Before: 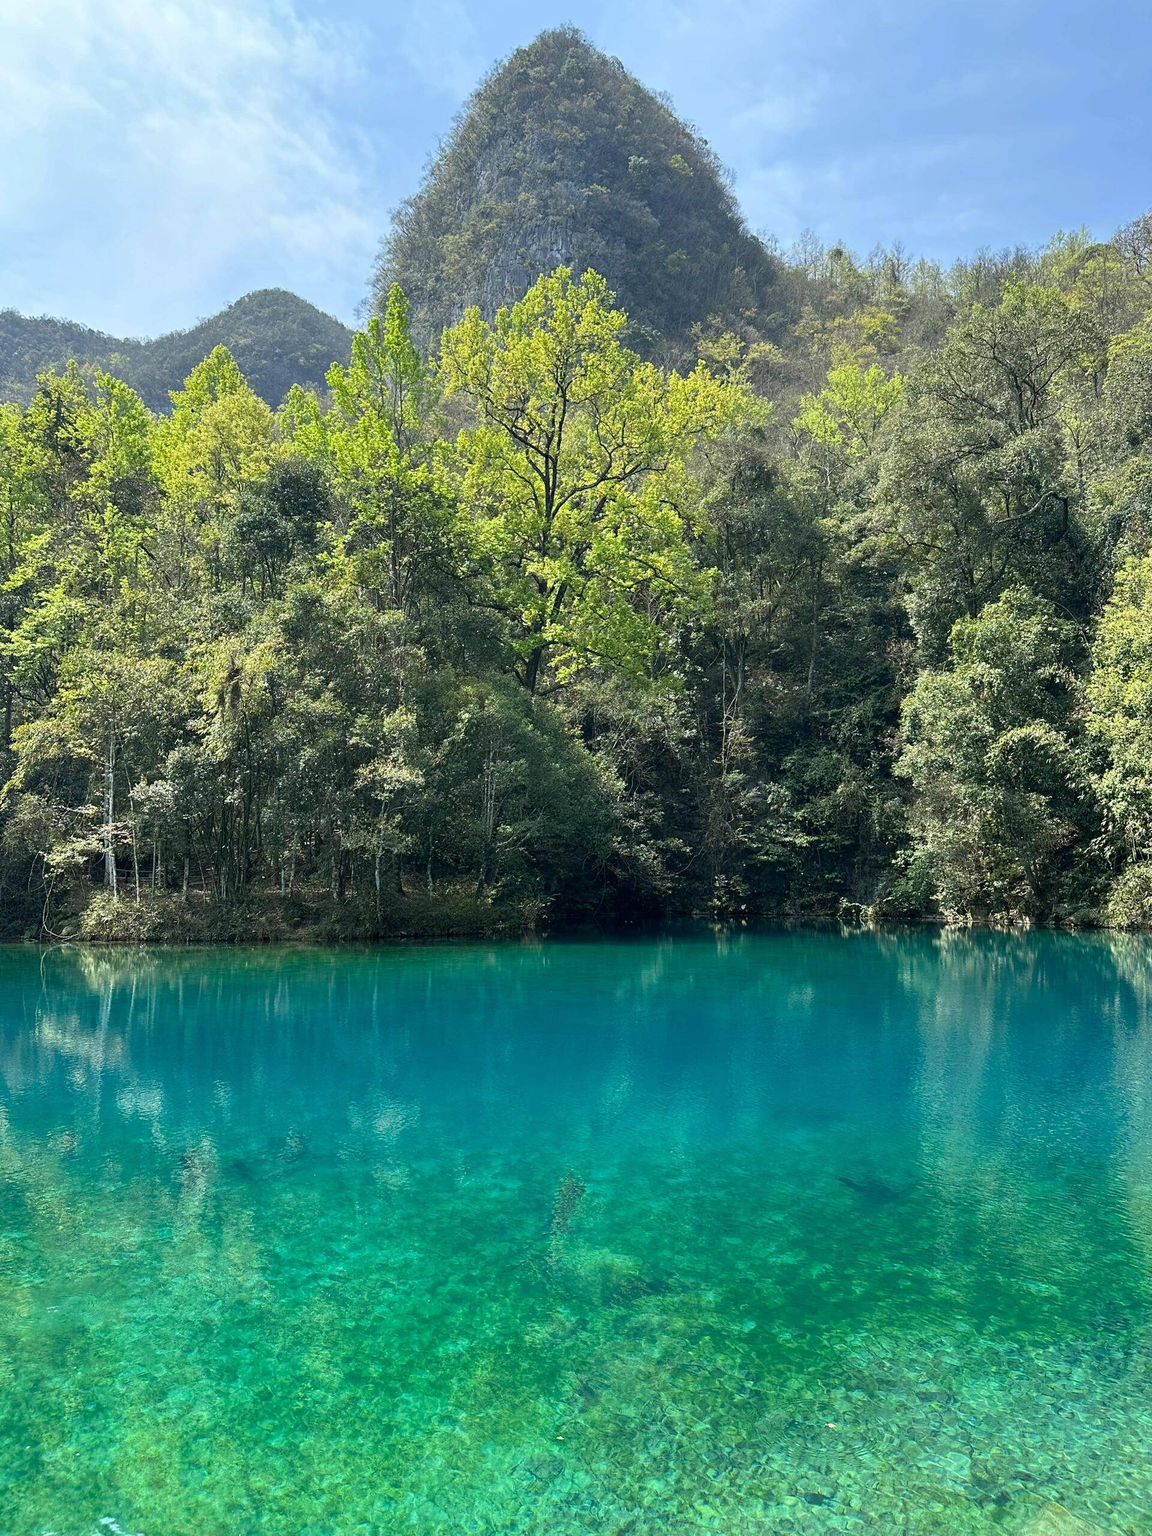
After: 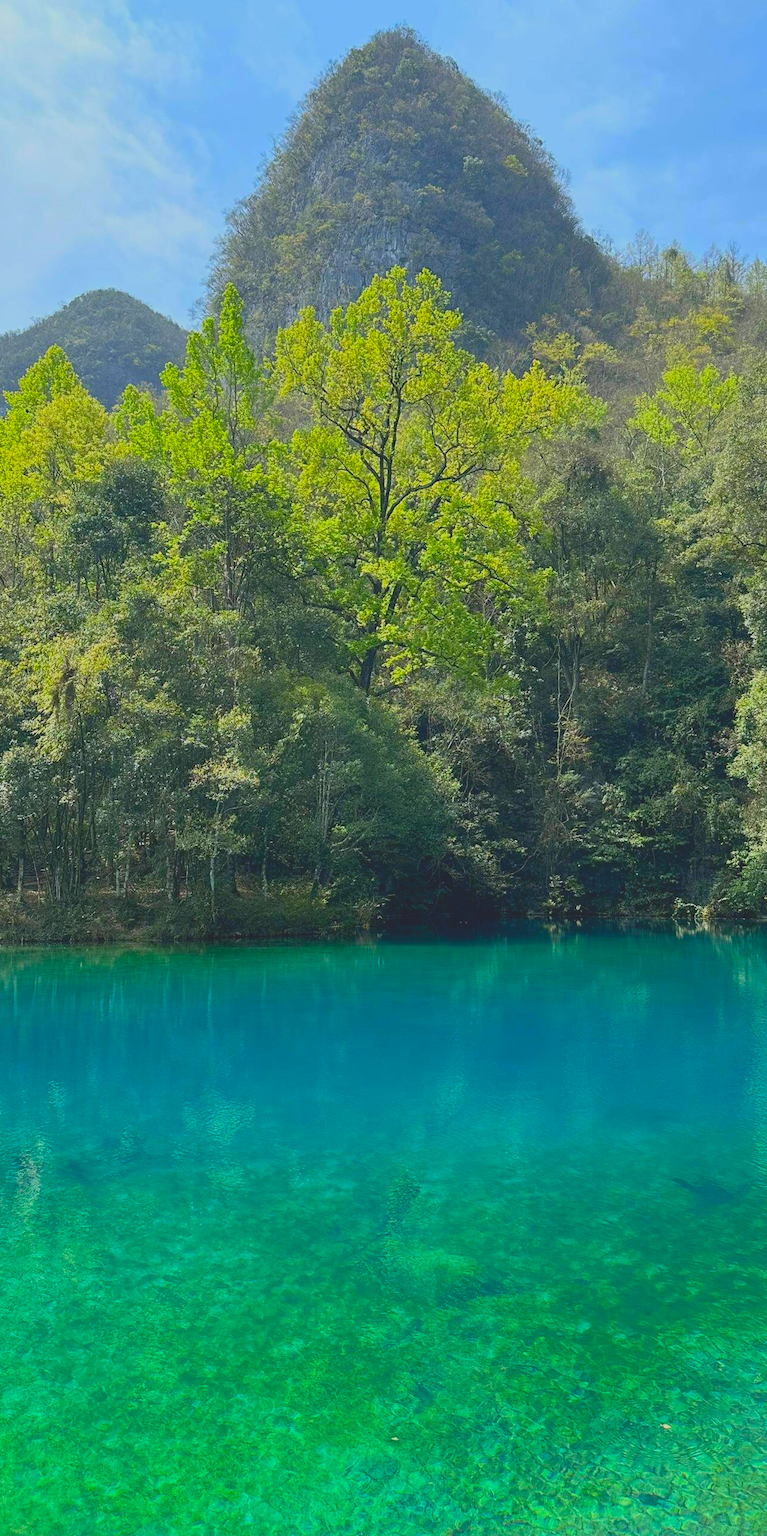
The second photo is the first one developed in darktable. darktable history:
crop and rotate: left 14.385%, right 18.948%
contrast brightness saturation: contrast -0.28
color correction: saturation 1.32
